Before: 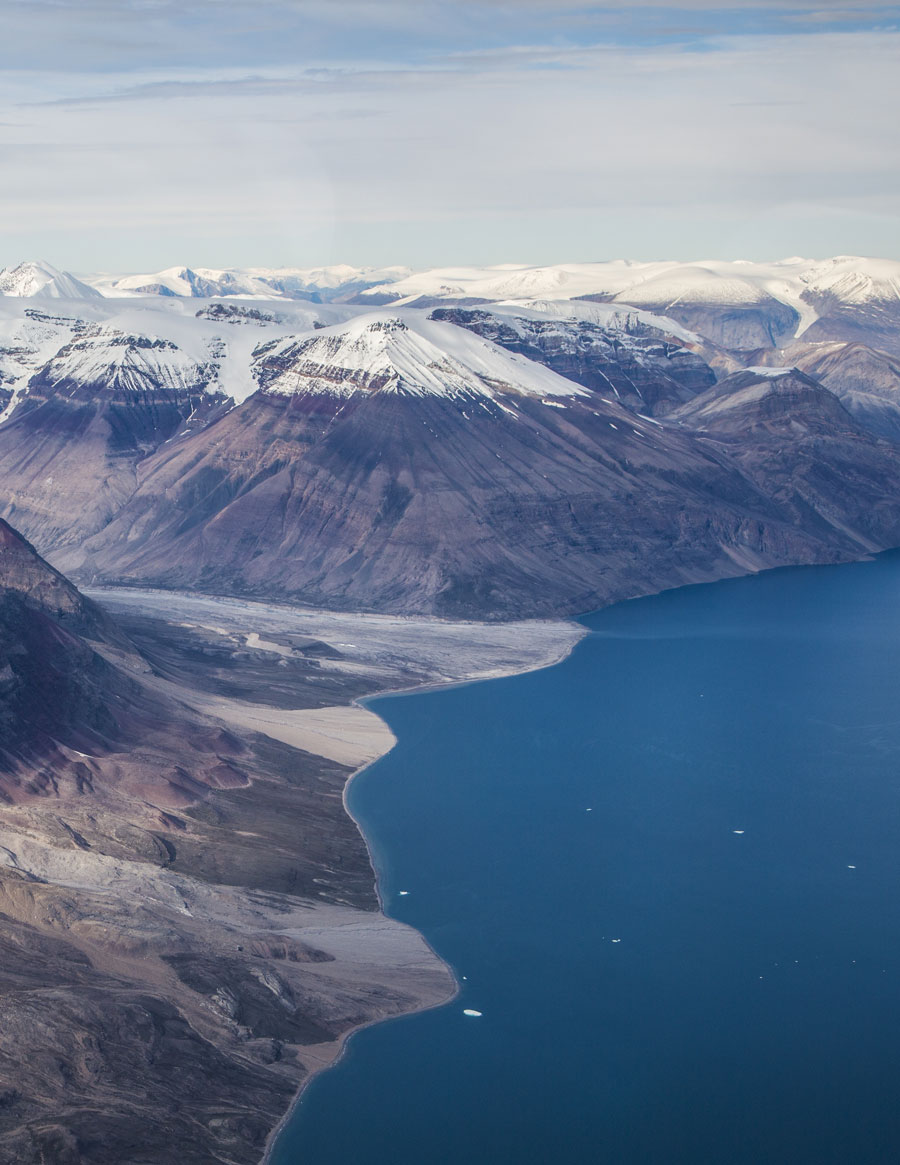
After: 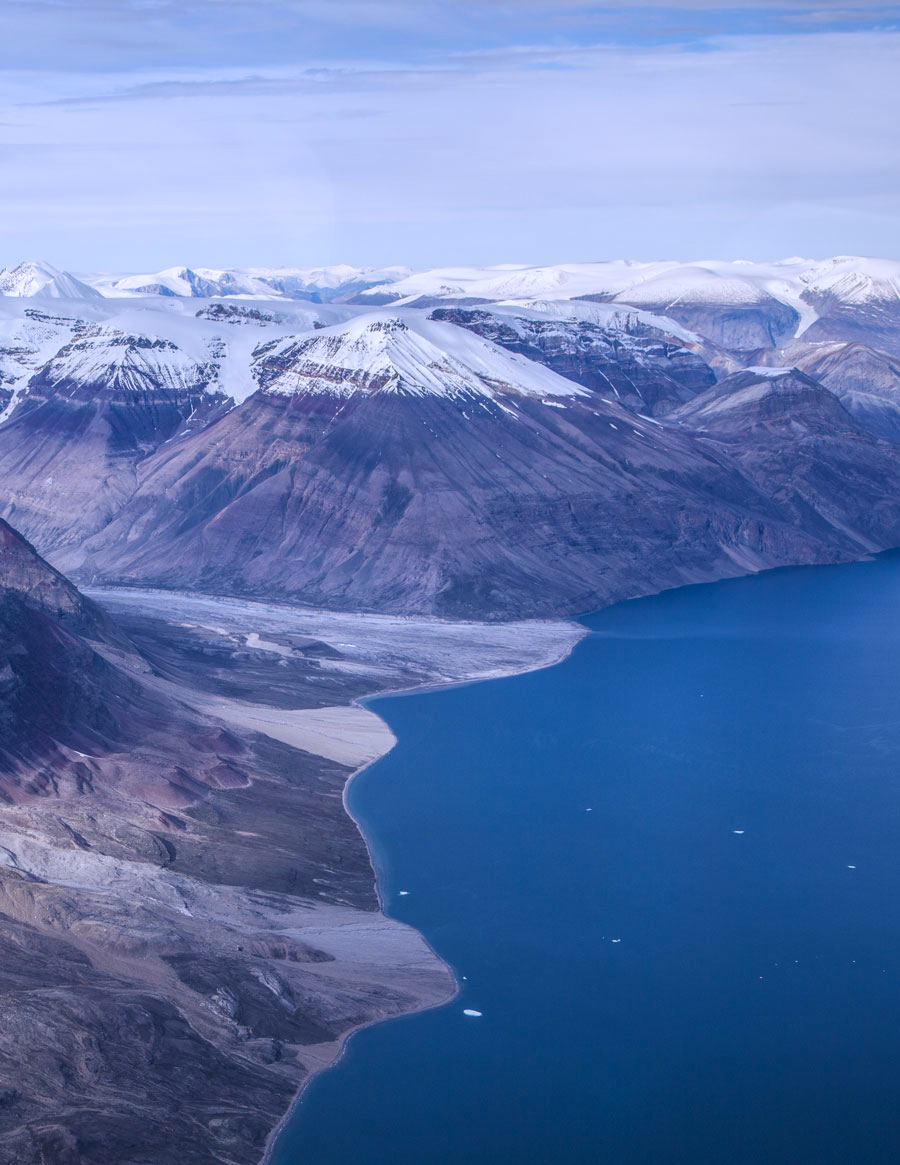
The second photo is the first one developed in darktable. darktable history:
local contrast: detail 110%
color calibration: illuminant as shot in camera, x 0.379, y 0.396, temperature 4138.76 K
